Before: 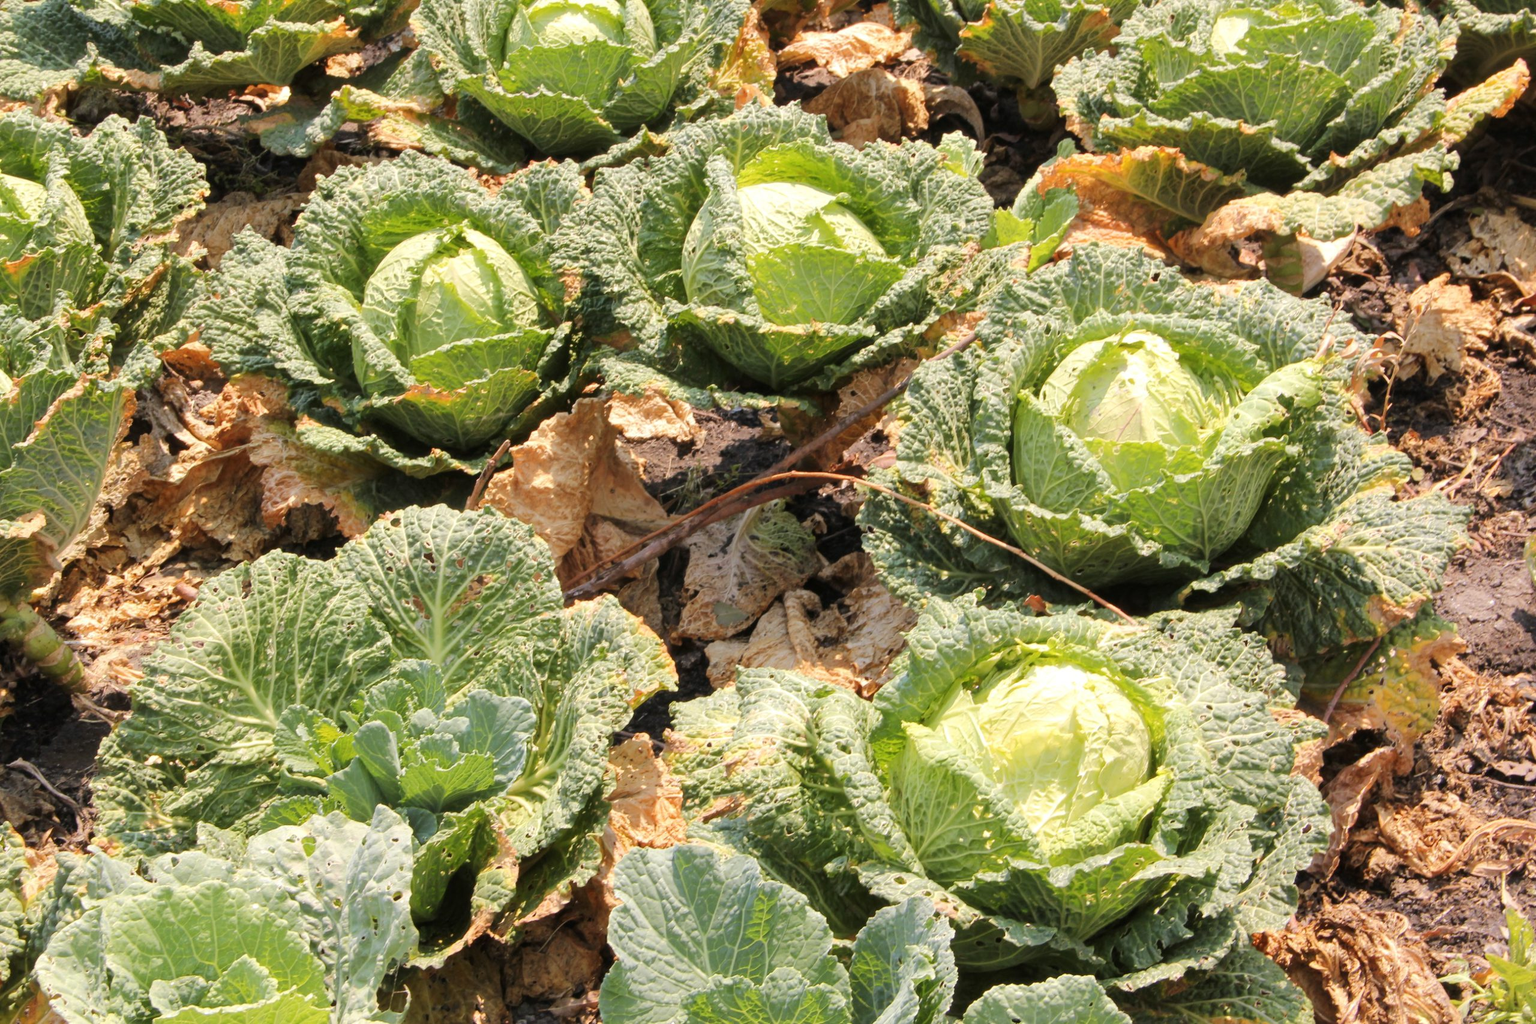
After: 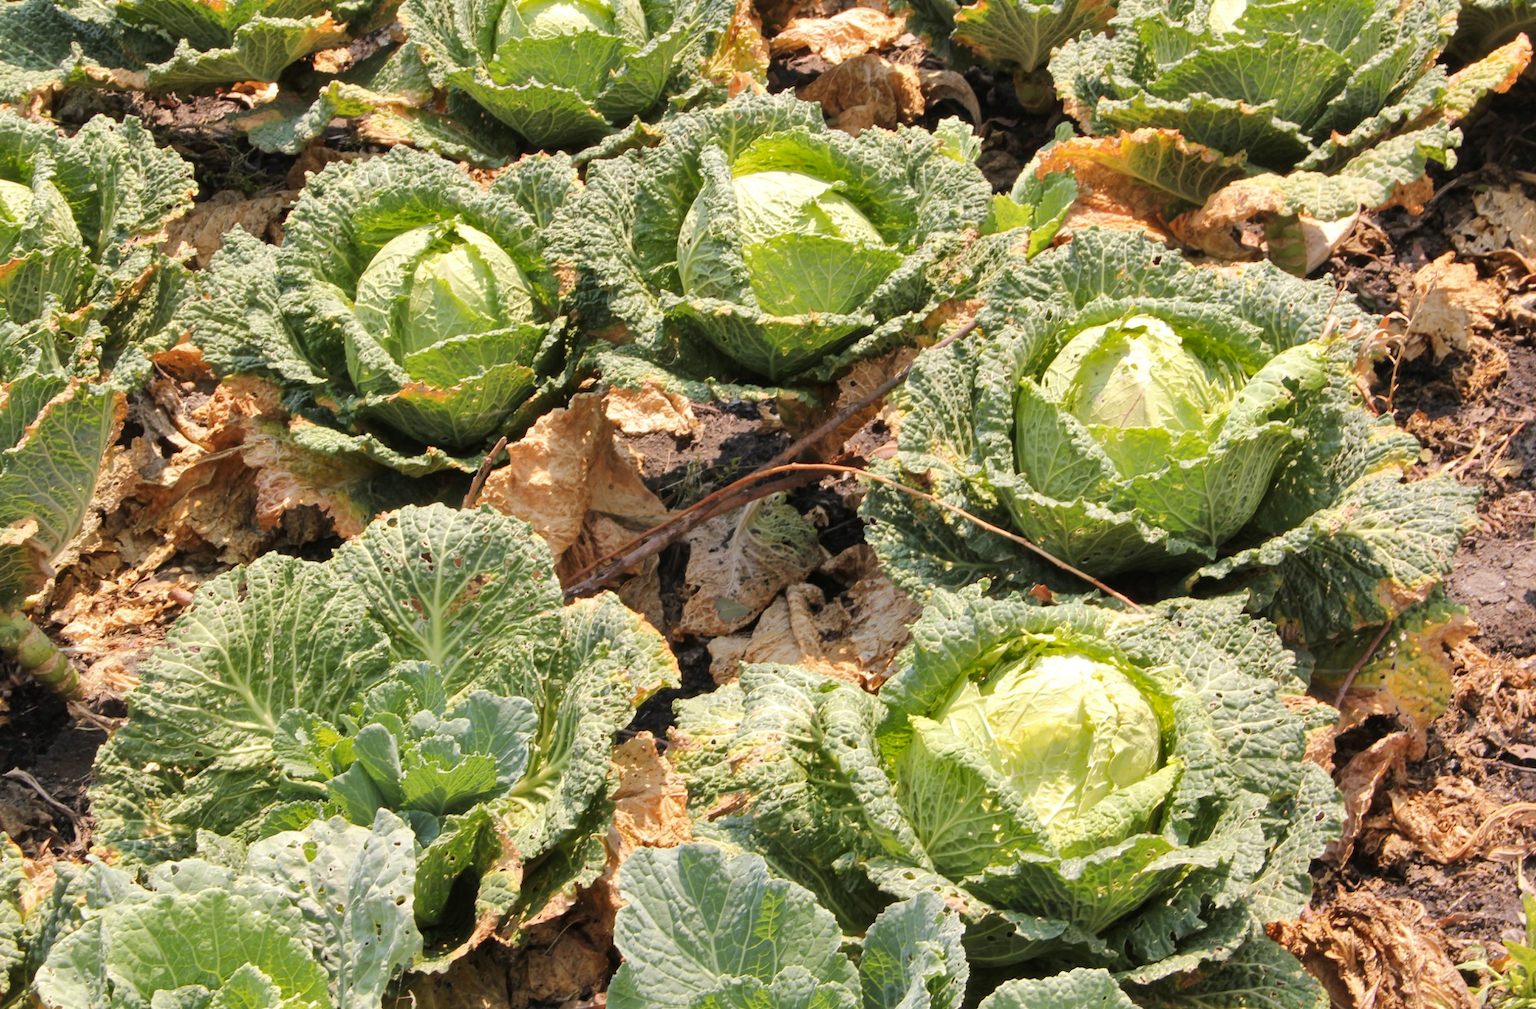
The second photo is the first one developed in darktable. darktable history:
rotate and perspective: rotation -1°, crop left 0.011, crop right 0.989, crop top 0.025, crop bottom 0.975
shadows and highlights: soften with gaussian
